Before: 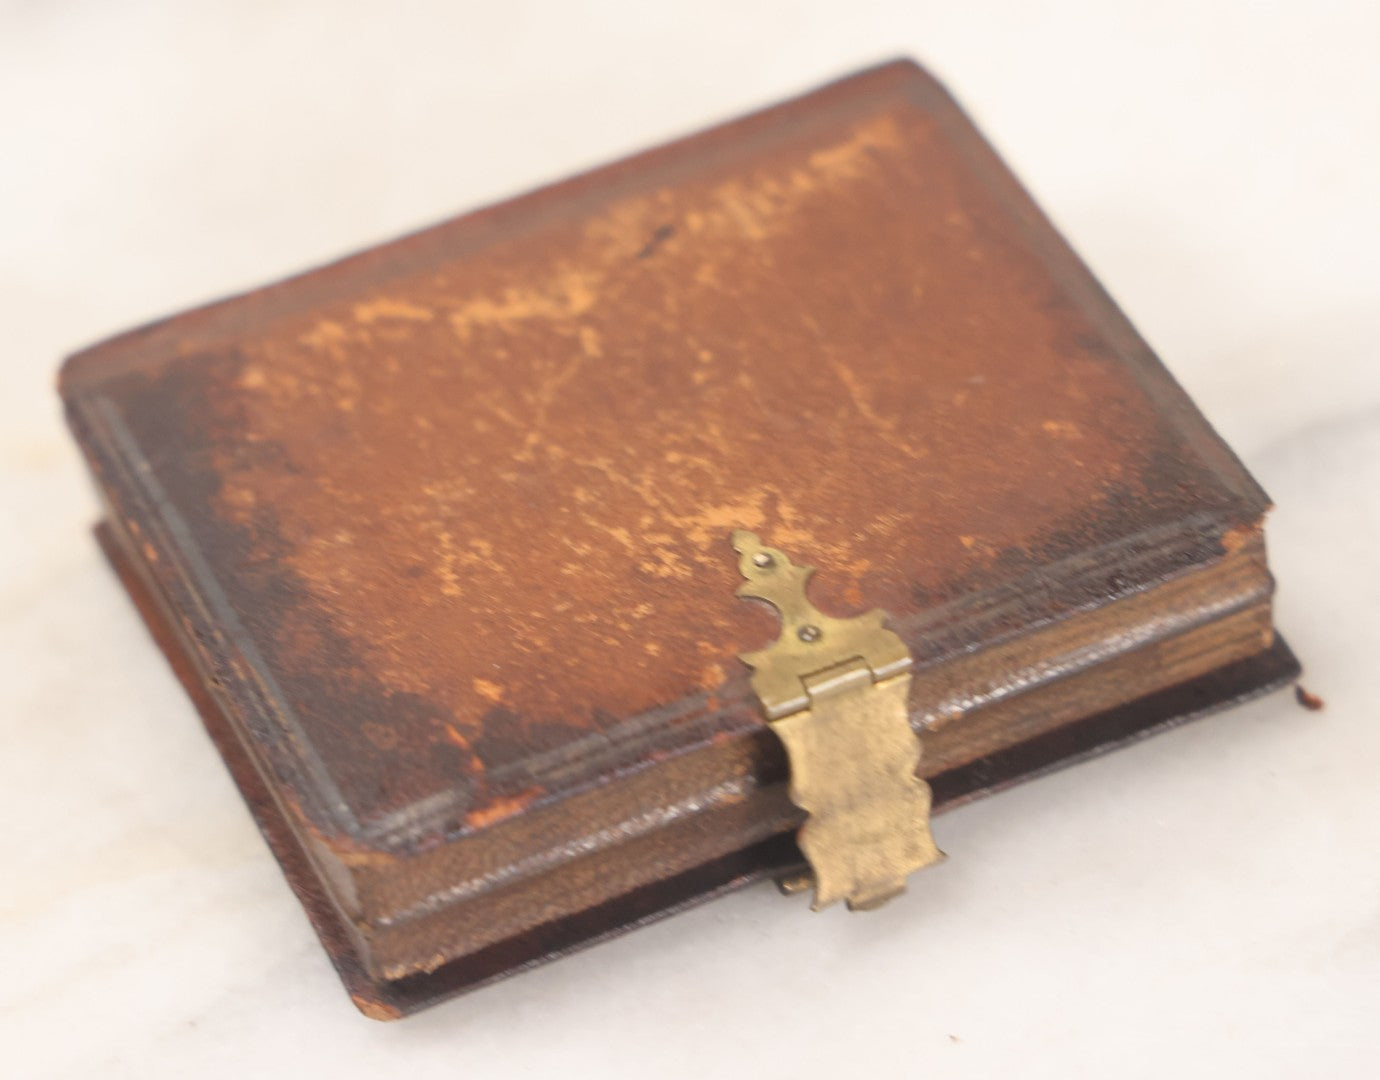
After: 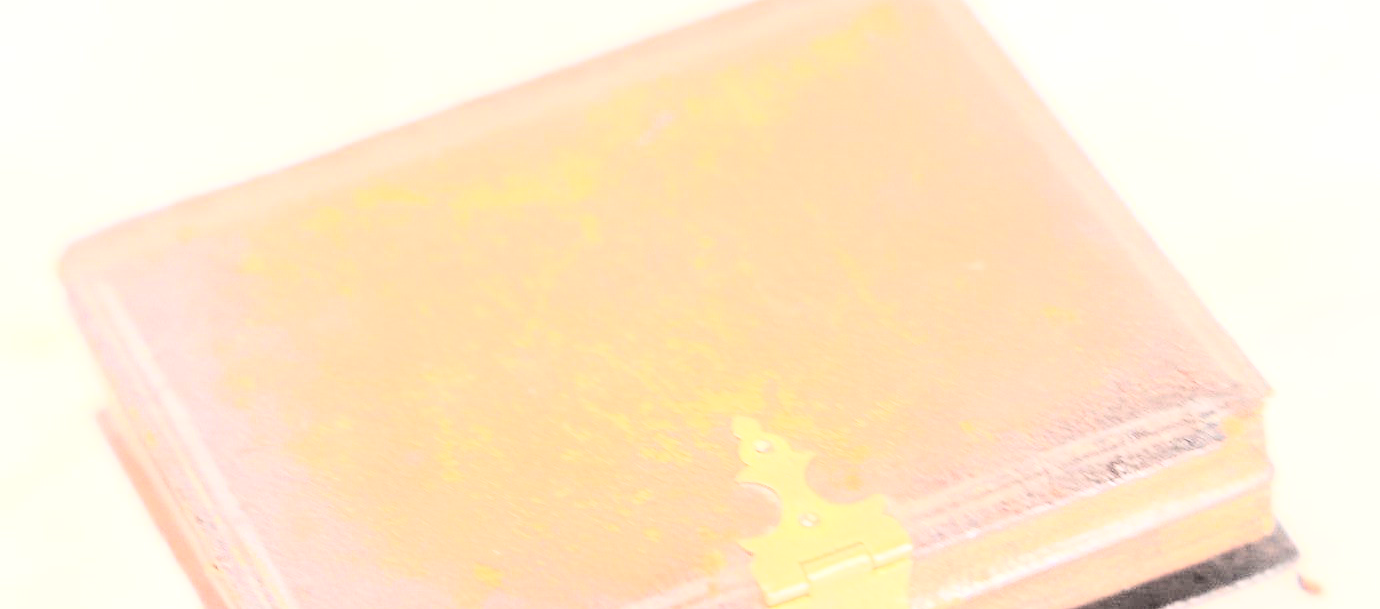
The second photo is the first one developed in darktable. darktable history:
tone curve: curves: ch0 [(0, 0) (0.004, 0) (0.133, 0.071) (0.325, 0.456) (0.832, 0.957) (1, 1)], color space Lab, independent channels, preserve colors none
crop and rotate: top 10.56%, bottom 32.98%
base curve: curves: ch0 [(0, 0) (0, 0.001) (0.001, 0.001) (0.004, 0.002) (0.007, 0.004) (0.015, 0.013) (0.033, 0.045) (0.052, 0.096) (0.075, 0.17) (0.099, 0.241) (0.163, 0.42) (0.219, 0.55) (0.259, 0.616) (0.327, 0.722) (0.365, 0.765) (0.522, 0.873) (0.547, 0.881) (0.689, 0.919) (0.826, 0.952) (1, 1)]
contrast brightness saturation: saturation -0.022
local contrast: mode bilateral grid, contrast 21, coarseness 49, detail 119%, midtone range 0.2
tone equalizer: -8 EV -0.781 EV, -7 EV -0.697 EV, -6 EV -0.617 EV, -5 EV -0.367 EV, -3 EV 0.39 EV, -2 EV 0.6 EV, -1 EV 0.7 EV, +0 EV 0.75 EV
